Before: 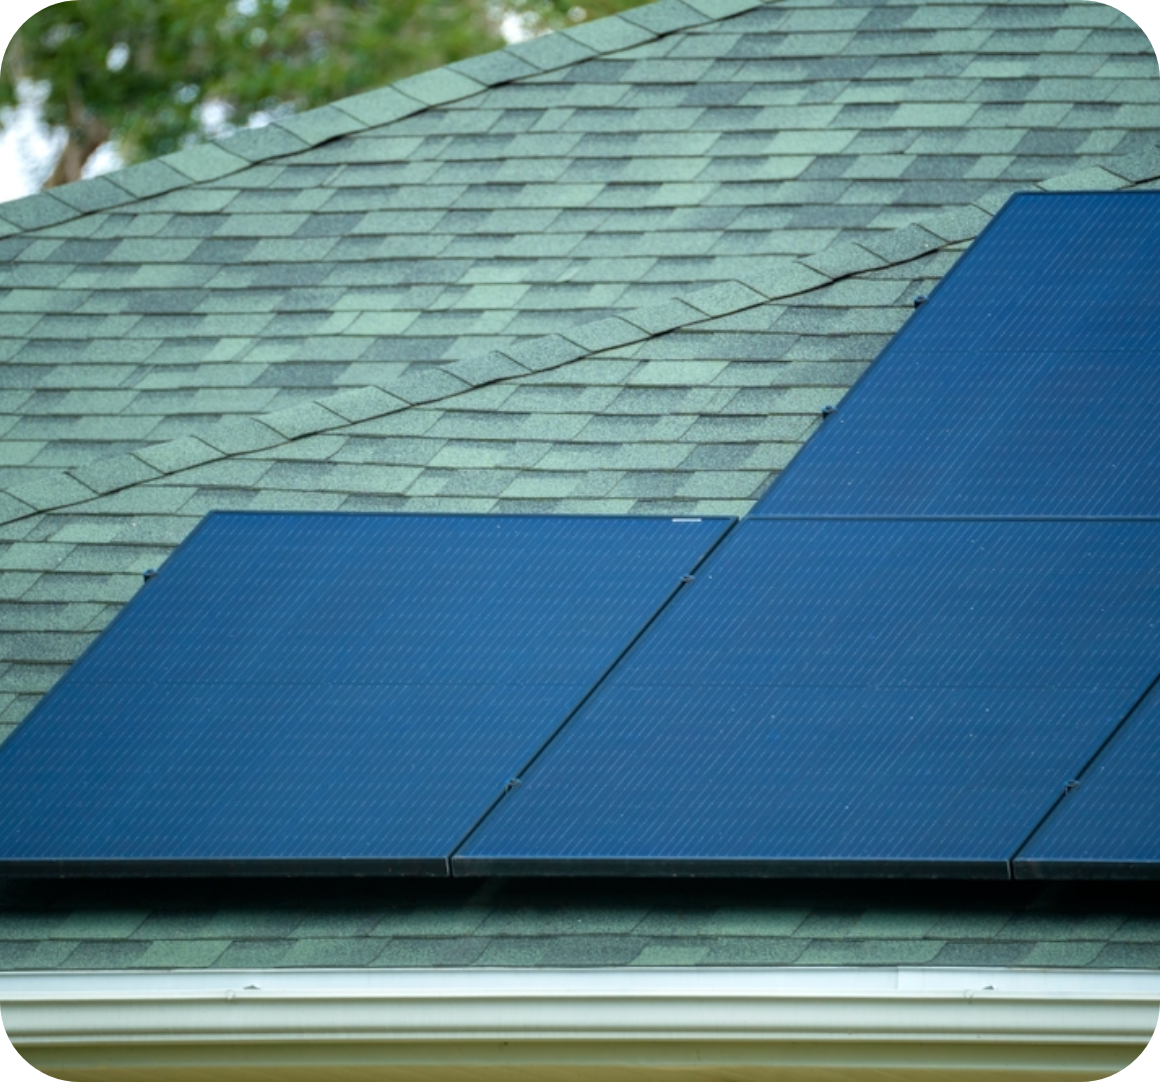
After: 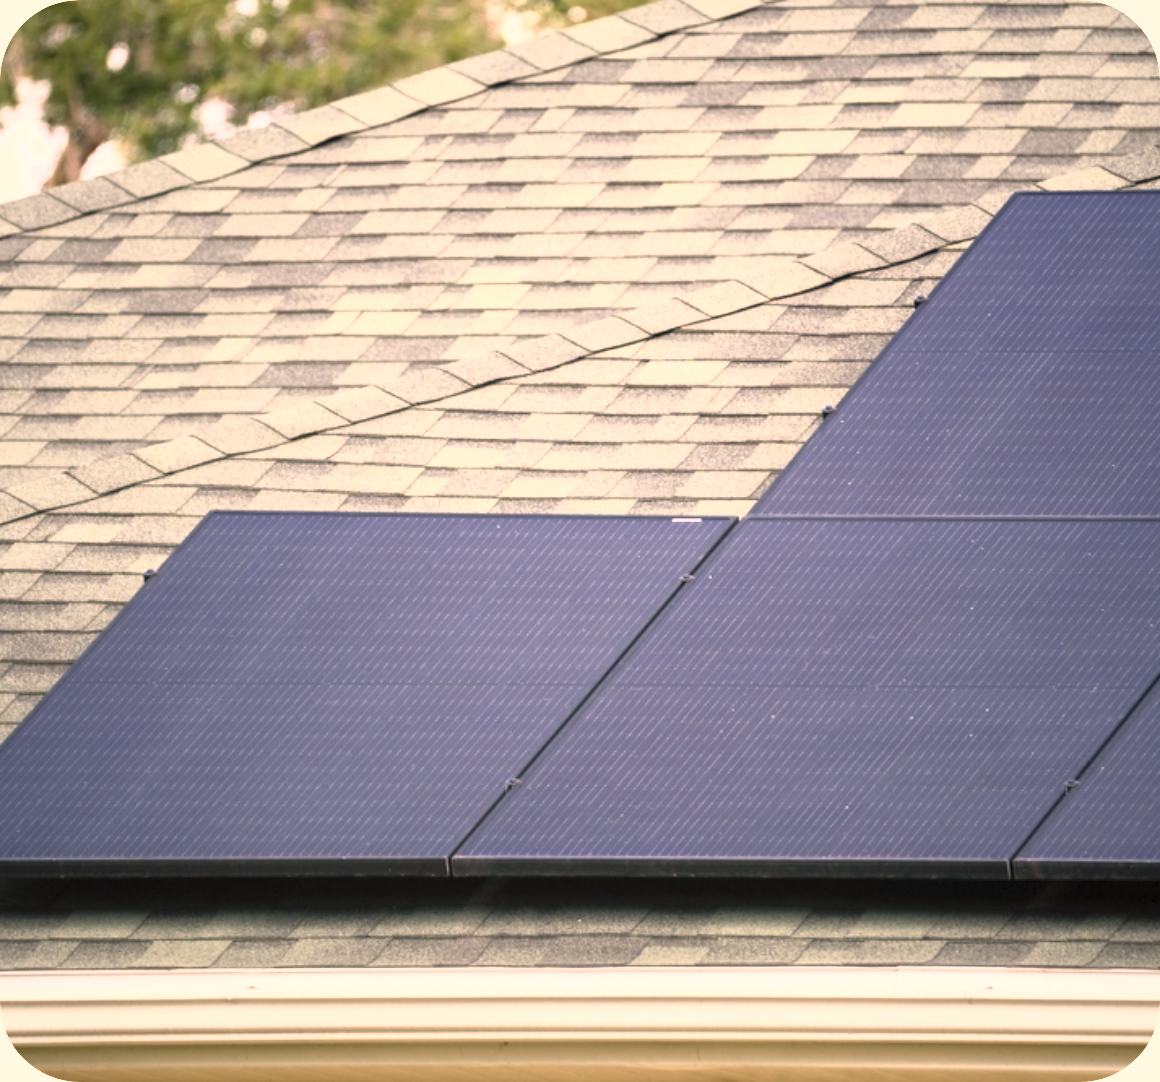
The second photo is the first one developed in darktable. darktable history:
color correction: highlights a* 21.3, highlights b* 19.61
contrast brightness saturation: contrast 0.426, brightness 0.551, saturation -0.198
tone equalizer: -8 EV 0.001 EV, -7 EV -0.002 EV, -6 EV 0.003 EV, -5 EV -0.037 EV, -4 EV -0.111 EV, -3 EV -0.162 EV, -2 EV 0.223 EV, -1 EV 0.705 EV, +0 EV 0.522 EV, edges refinement/feathering 500, mask exposure compensation -1.57 EV, preserve details no
